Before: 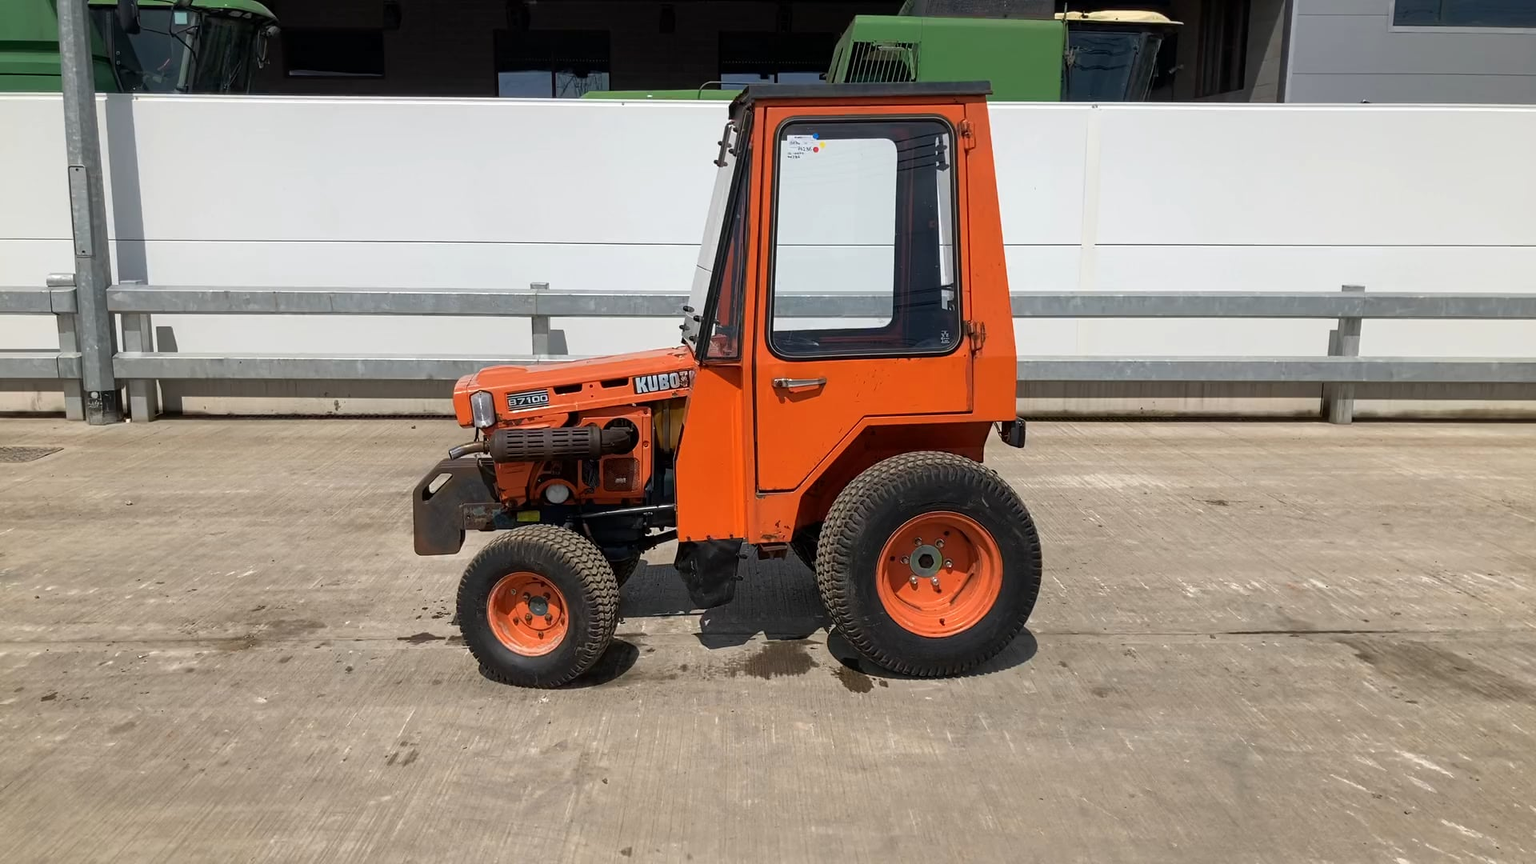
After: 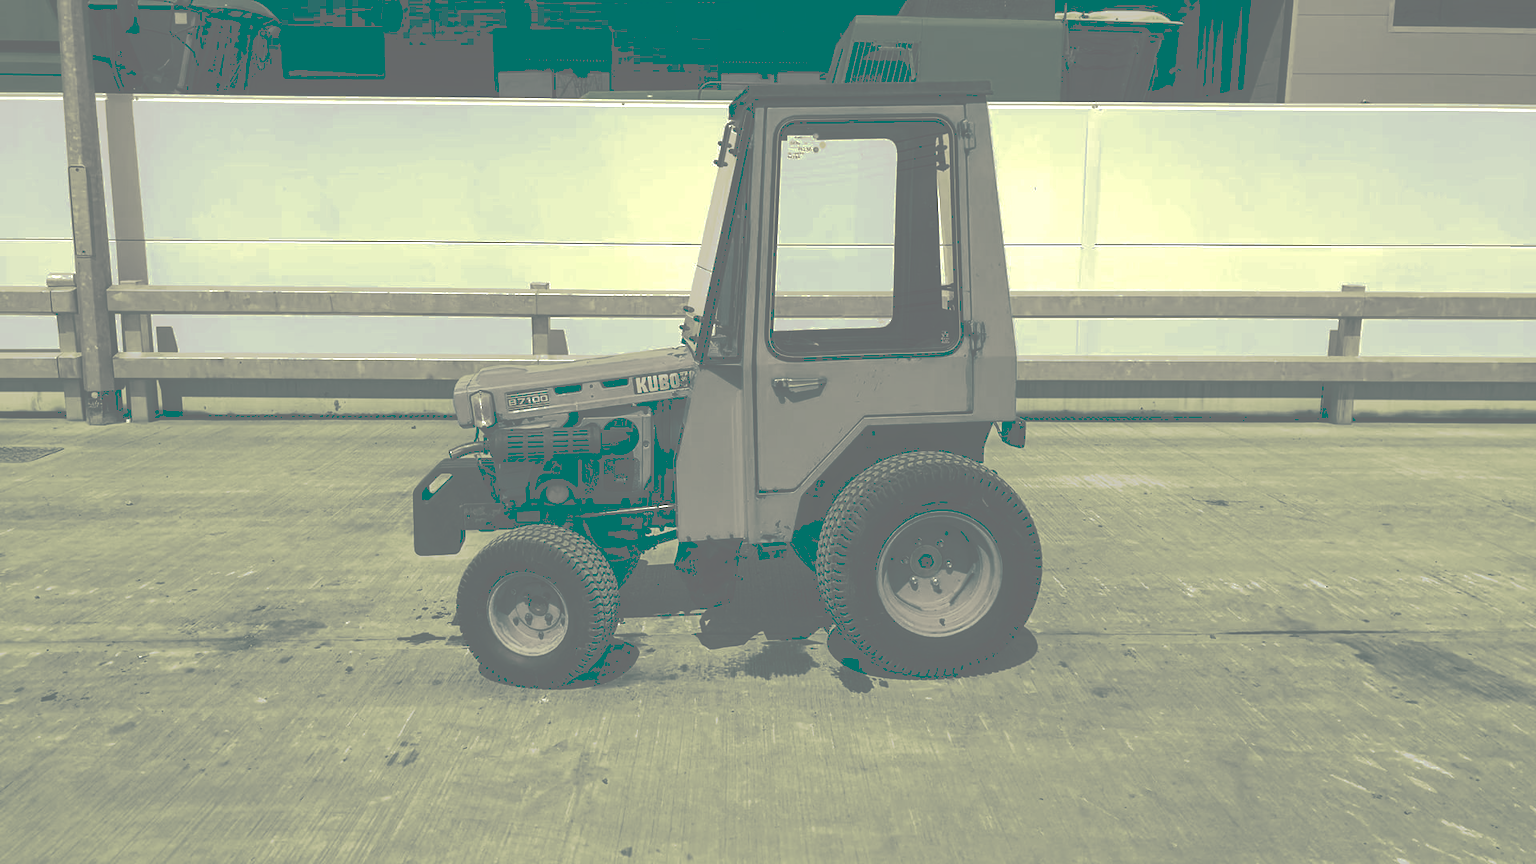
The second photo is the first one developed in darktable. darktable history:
tone curve: curves: ch0 [(0, 0) (0.003, 0.437) (0.011, 0.438) (0.025, 0.441) (0.044, 0.441) (0.069, 0.441) (0.1, 0.444) (0.136, 0.447) (0.177, 0.452) (0.224, 0.457) (0.277, 0.466) (0.335, 0.485) (0.399, 0.514) (0.468, 0.558) (0.543, 0.616) (0.623, 0.686) (0.709, 0.76) (0.801, 0.803) (0.898, 0.825) (1, 1)], preserve colors none
color look up table: target L [85.59, 79.89, 78.68, 79.89, 67.64, 56.92, 44.73, 38.43, 22.65, 29.07, 14.68, 203.92, 113.11, 79.89, 69.92, 57.3, 70.33, 58.18, 42.27, 50.8, 50.78, 24.79, 22.5, 10.28, 98.2, 91.43, 77.54, 91.39, 63.22, 82.93, 62.48, 59.03, 34.54, 38.05, 51.66, 31.27, 19.02, 19.02, 29.11, 2.261, 98.2, 81.16, 91.43, 77.54, 68.58, 69.9, 81.53, 46.14, 31.13], target a [-8.074, -7.868, -5.854, -7.868, -3.928, -3.718, -4.857, -5.551, -25.87, -13.26, -39.95, 0, 0.001, -7.868, -3.47, -3.841, -3.191, -3.124, -5.743, -2.925, -3.084, -21.17, -26.85, -31.44, -19.62, -18.63, -4.517, -18.8, -3.06, -5.994, -2.829, -2.849, -8.137, -5.238, -2.83, -8.702, -28.29, -28.29, -12.75, -4.705, -19.62, -7.944, -18.63, -4.517, -2.794, -3.594, -5.469, -4.768, -9.65], target b [32.8, 25.07, 23.09, 25.07, 12.7, 7.319, 3.997, 1.906, -3.946, 0.703, -5.36, -0.003, -0.008, 25.07, 13.81, 7.806, 14.41, 7.474, 3.273, 4.562, 5.536, -3.33, -4.189, -6.143, 52.46, 42.06, 21.8, 42.57, 10.73, 28.98, 9.802, 8.084, 1.66, 1.43, 5.838, -0.792, -4.167, -4.167, -2.017, -12.95, 52.46, 26.61, 42.06, 21.8, 13.52, 14.34, 27.23, 4.301, -1.031], num patches 49
